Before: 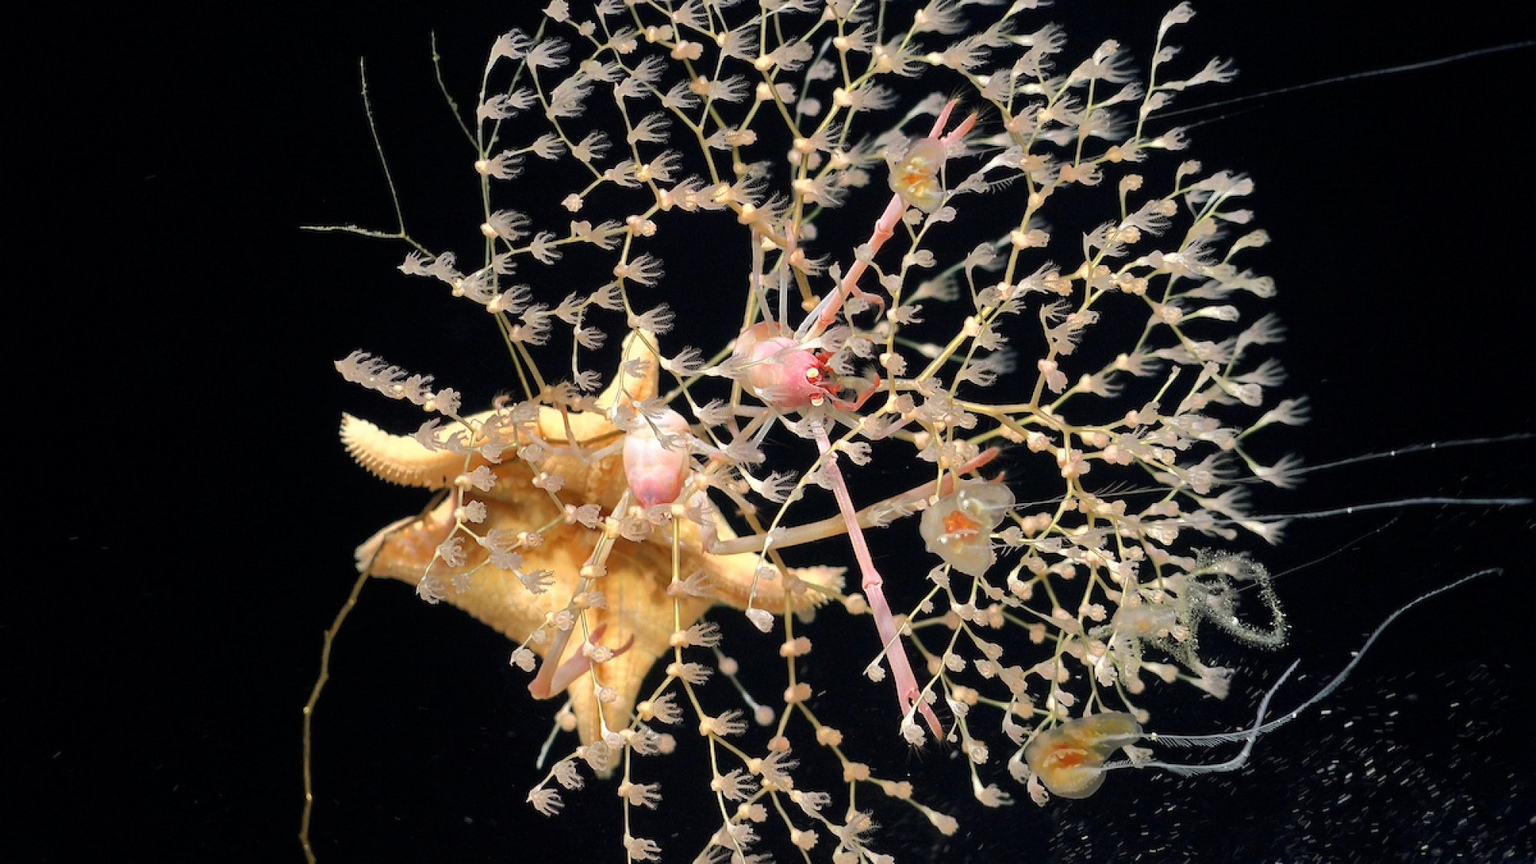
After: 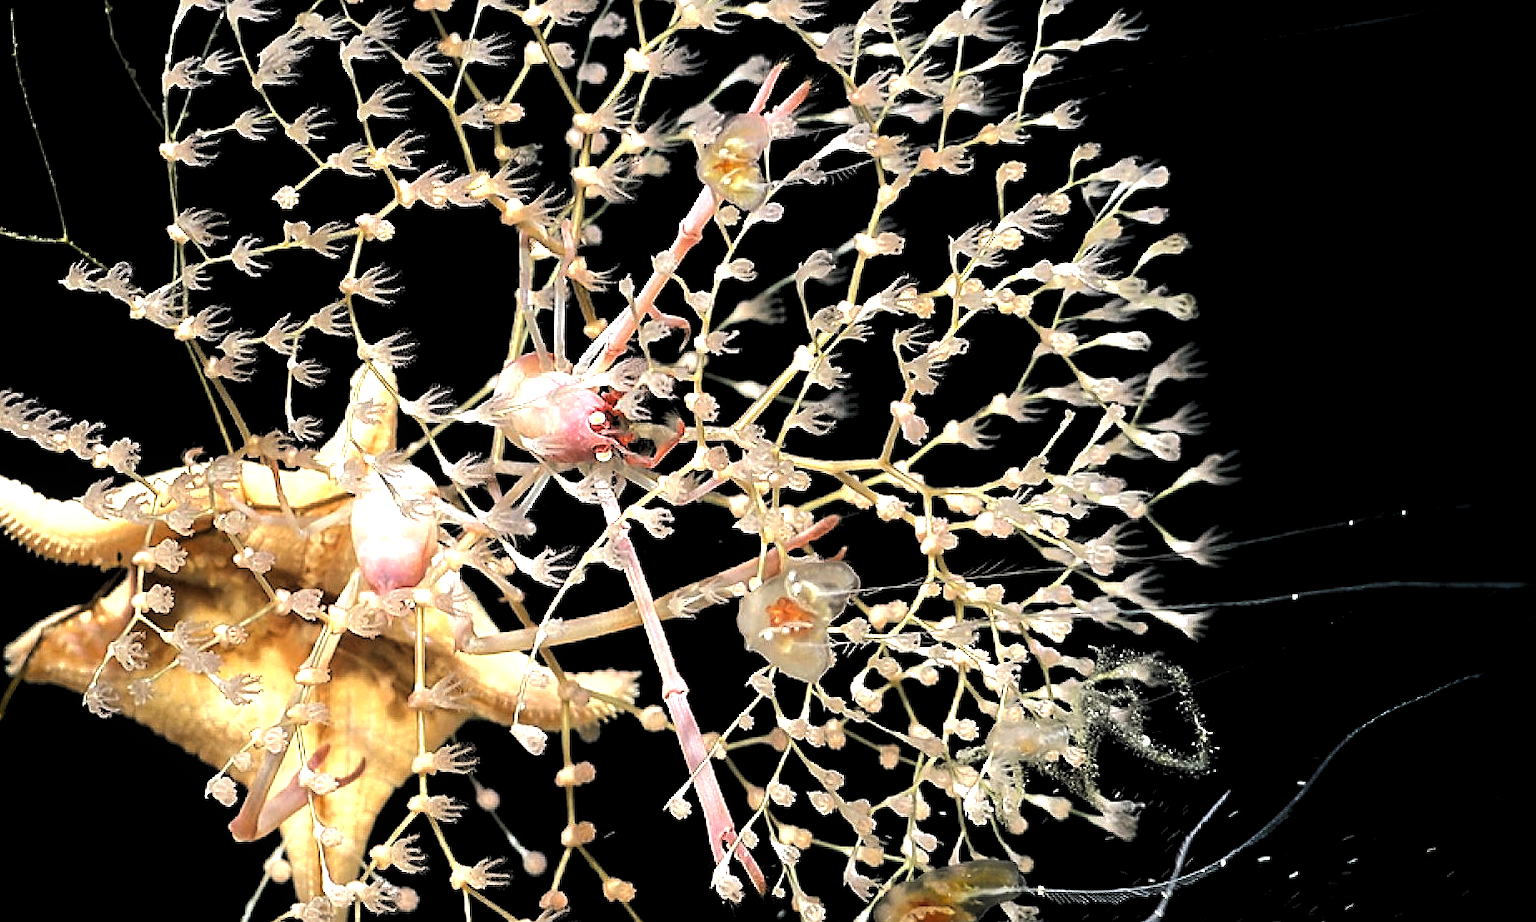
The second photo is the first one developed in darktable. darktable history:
shadows and highlights: shadows -40.15, highlights 62.72, soften with gaussian
tone equalizer: -8 EV -0.422 EV, -7 EV -0.404 EV, -6 EV -0.311 EV, -5 EV -0.186 EV, -3 EV 0.2 EV, -2 EV 0.316 EV, -1 EV 0.369 EV, +0 EV 0.409 EV, edges refinement/feathering 500, mask exposure compensation -1.57 EV, preserve details no
sharpen: on, module defaults
color correction: highlights a* -0.092, highlights b* 0.095
levels: levels [0.182, 0.542, 0.902]
local contrast: highlights 107%, shadows 98%, detail 120%, midtone range 0.2
crop: left 22.952%, top 5.893%, bottom 11.836%
